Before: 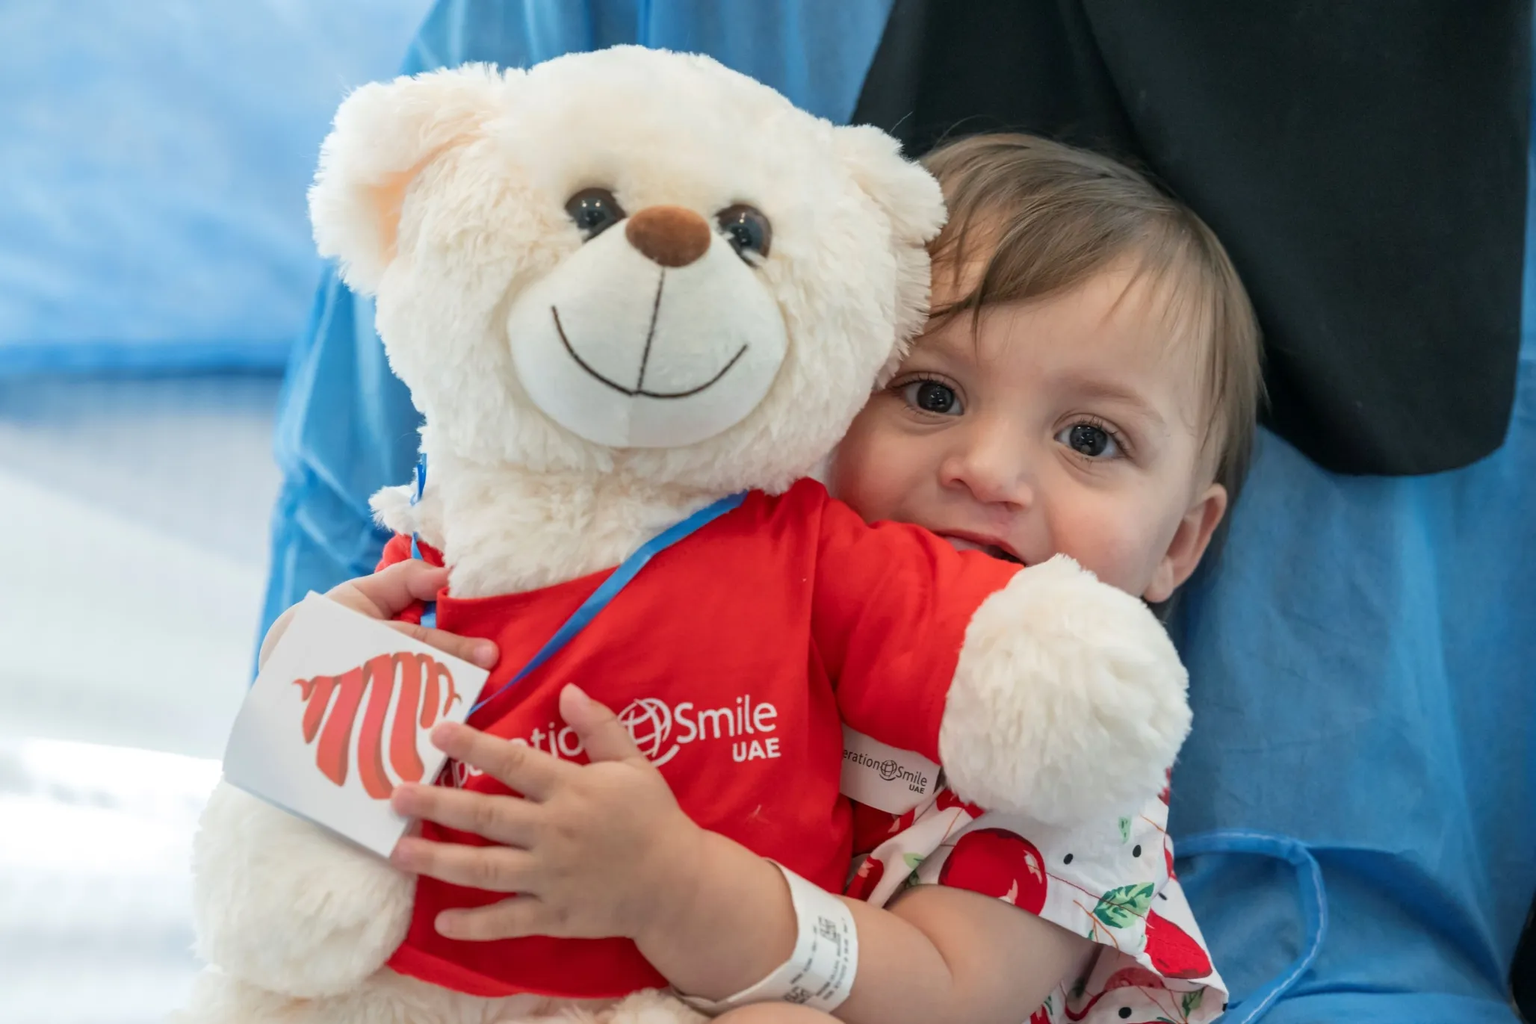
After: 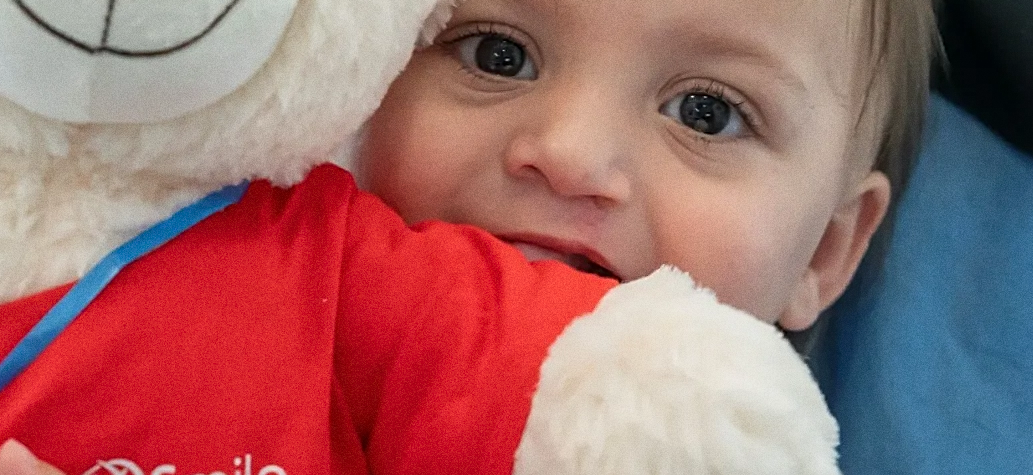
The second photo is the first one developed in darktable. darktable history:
grain: coarseness 0.47 ISO
crop: left 36.607%, top 34.735%, right 13.146%, bottom 30.611%
sharpen: on, module defaults
